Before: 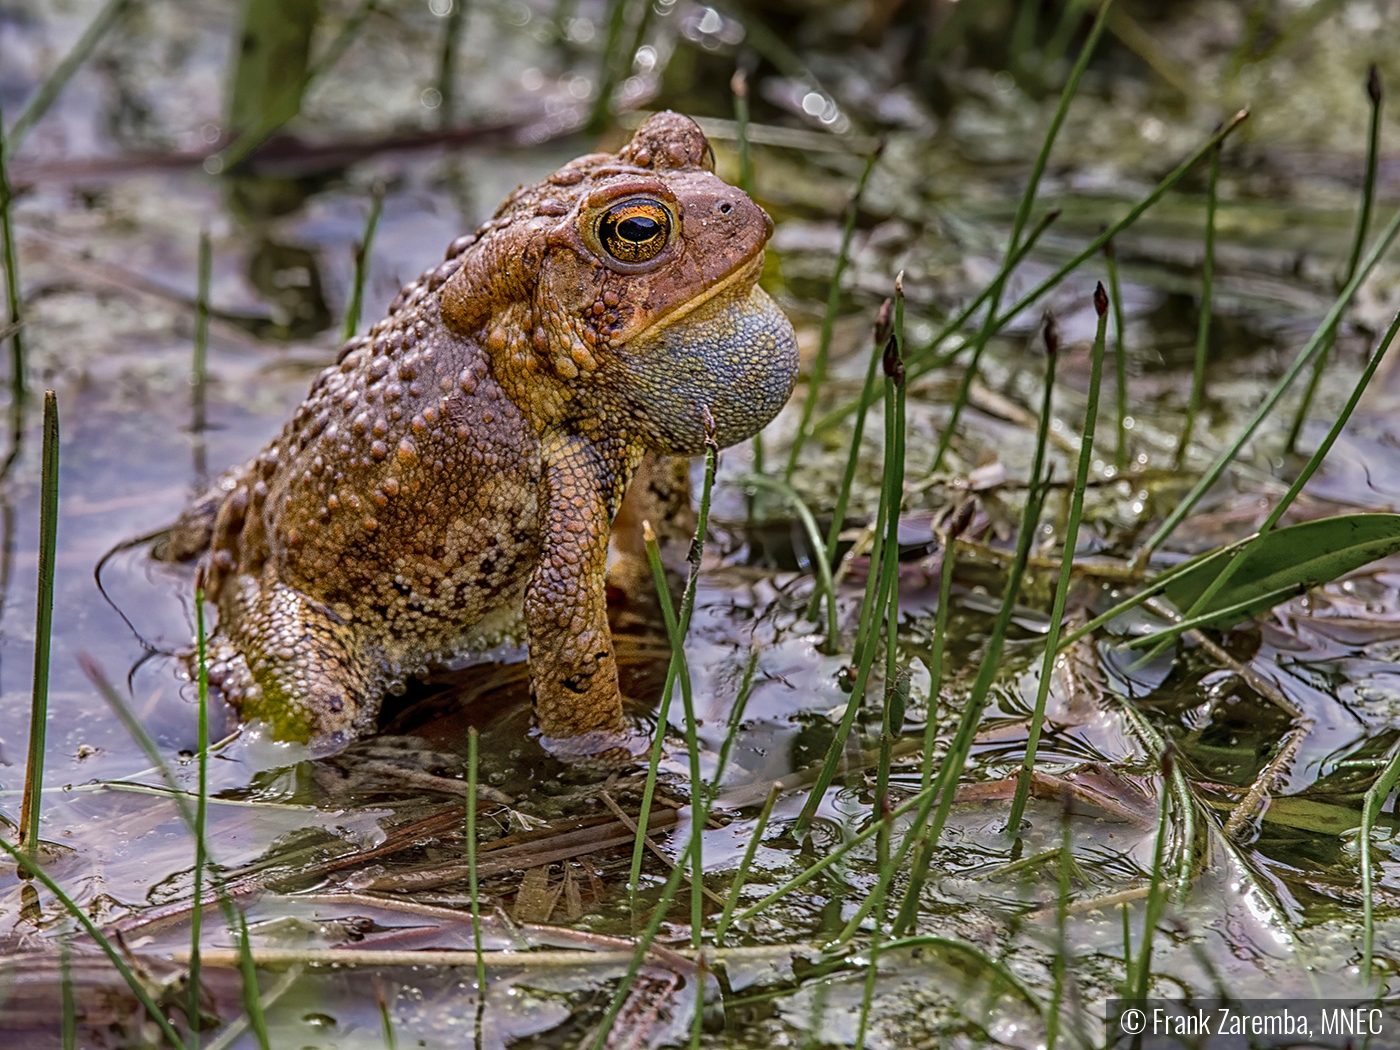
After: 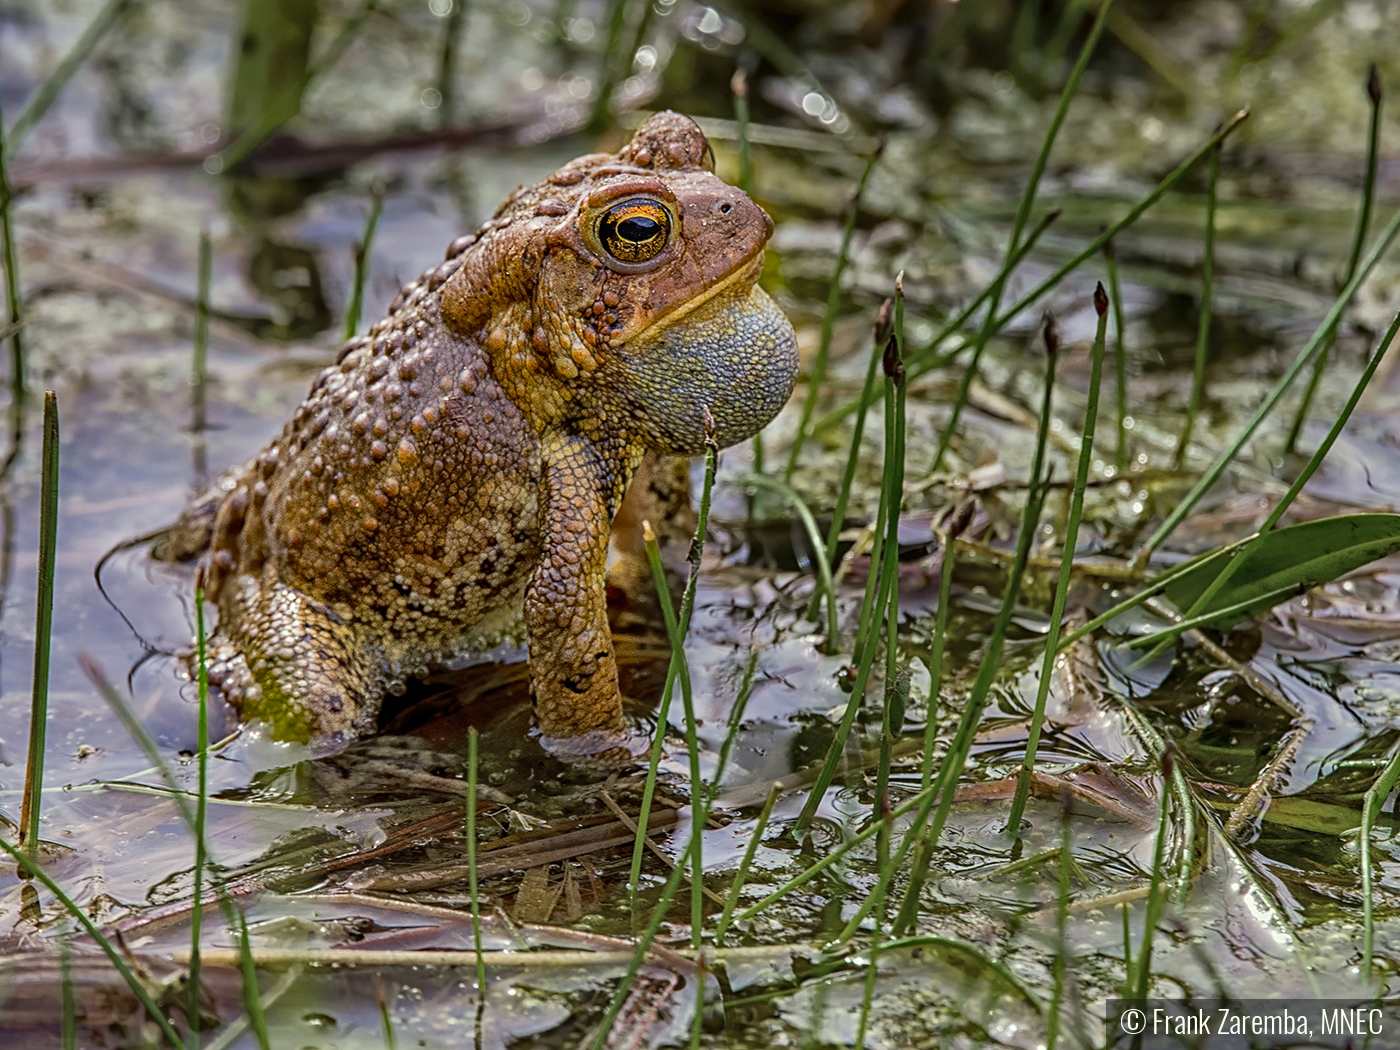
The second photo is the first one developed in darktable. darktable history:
color correction: highlights a* -4.31, highlights b* 6.42
